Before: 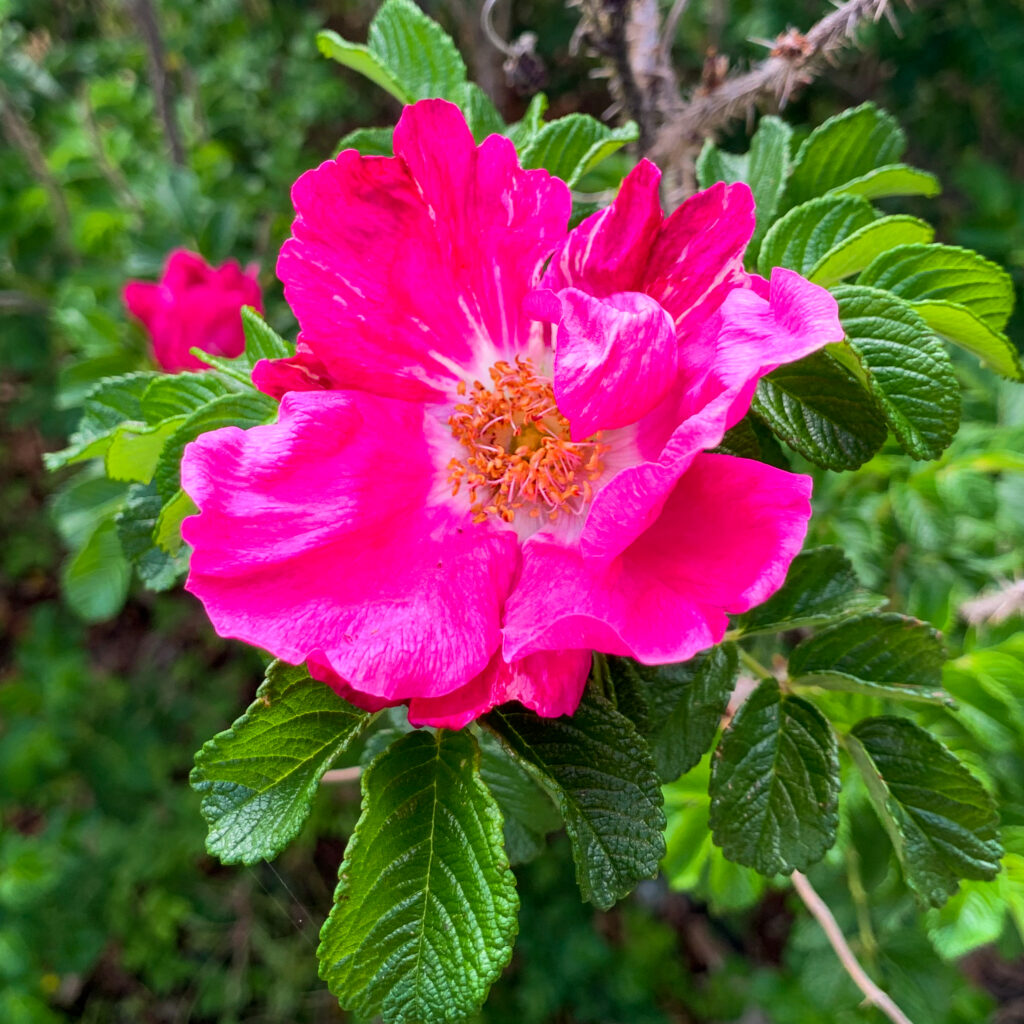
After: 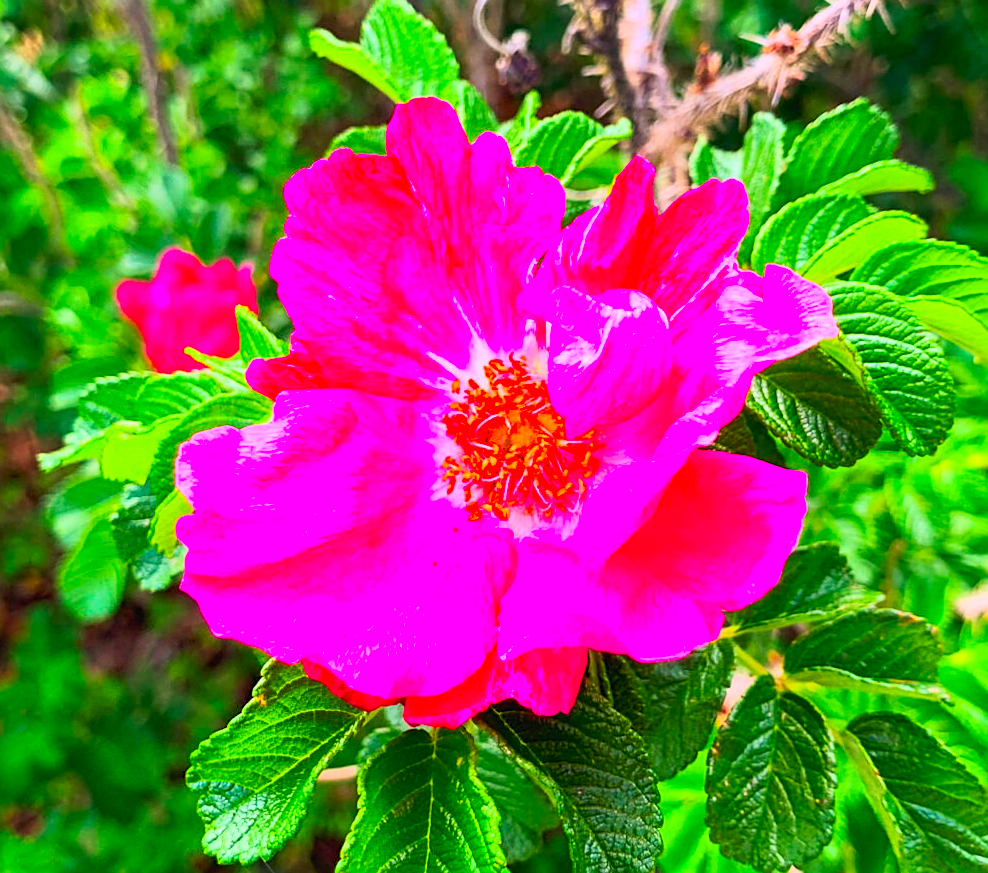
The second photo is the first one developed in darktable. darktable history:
base curve: curves: ch0 [(0, 0) (0.088, 0.125) (0.176, 0.251) (0.354, 0.501) (0.613, 0.749) (1, 0.877)]
crop and rotate: angle 0.306°, left 0.302%, right 2.666%, bottom 14.23%
sharpen: on, module defaults
tone equalizer: edges refinement/feathering 500, mask exposure compensation -1.57 EV, preserve details guided filter
contrast brightness saturation: contrast 0.199, brightness 0.193, saturation 0.793
tone curve: curves: ch0 [(0, 0) (0.003, 0.014) (0.011, 0.019) (0.025, 0.028) (0.044, 0.044) (0.069, 0.069) (0.1, 0.1) (0.136, 0.131) (0.177, 0.168) (0.224, 0.206) (0.277, 0.255) (0.335, 0.309) (0.399, 0.374) (0.468, 0.452) (0.543, 0.535) (0.623, 0.623) (0.709, 0.72) (0.801, 0.815) (0.898, 0.898) (1, 1)], preserve colors none
color calibration: output R [1.063, -0.012, -0.003, 0], output G [0, 1.022, 0.021, 0], output B [-0.079, 0.047, 1, 0], illuminant same as pipeline (D50), adaptation XYZ, x 0.346, y 0.358, temperature 5019.02 K
